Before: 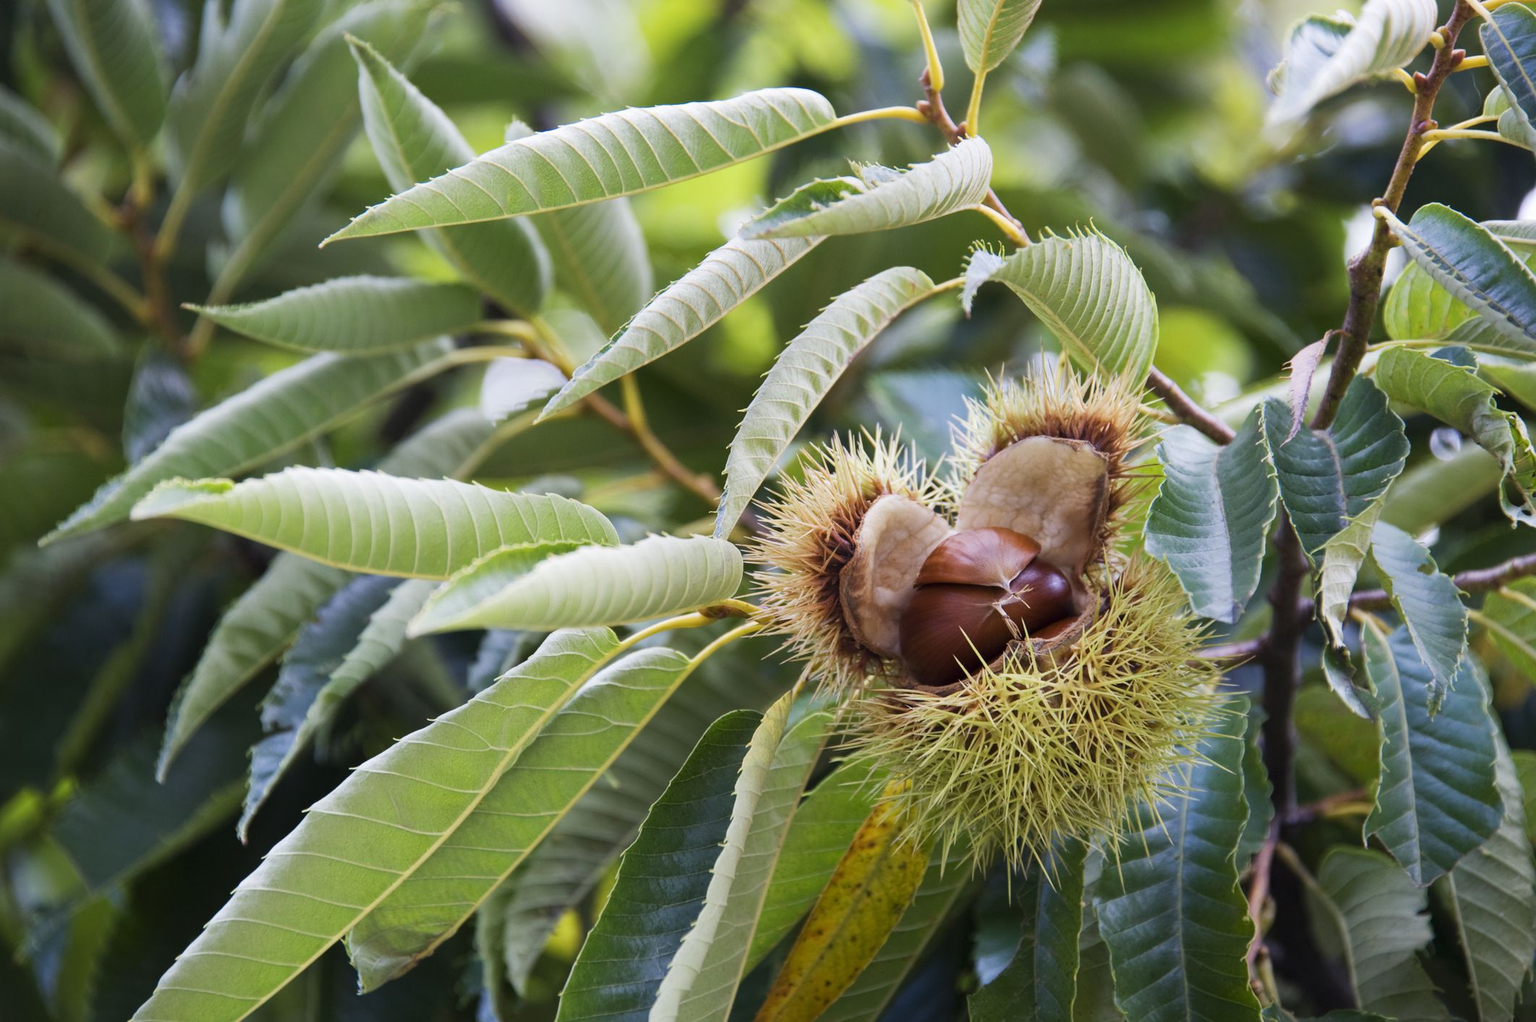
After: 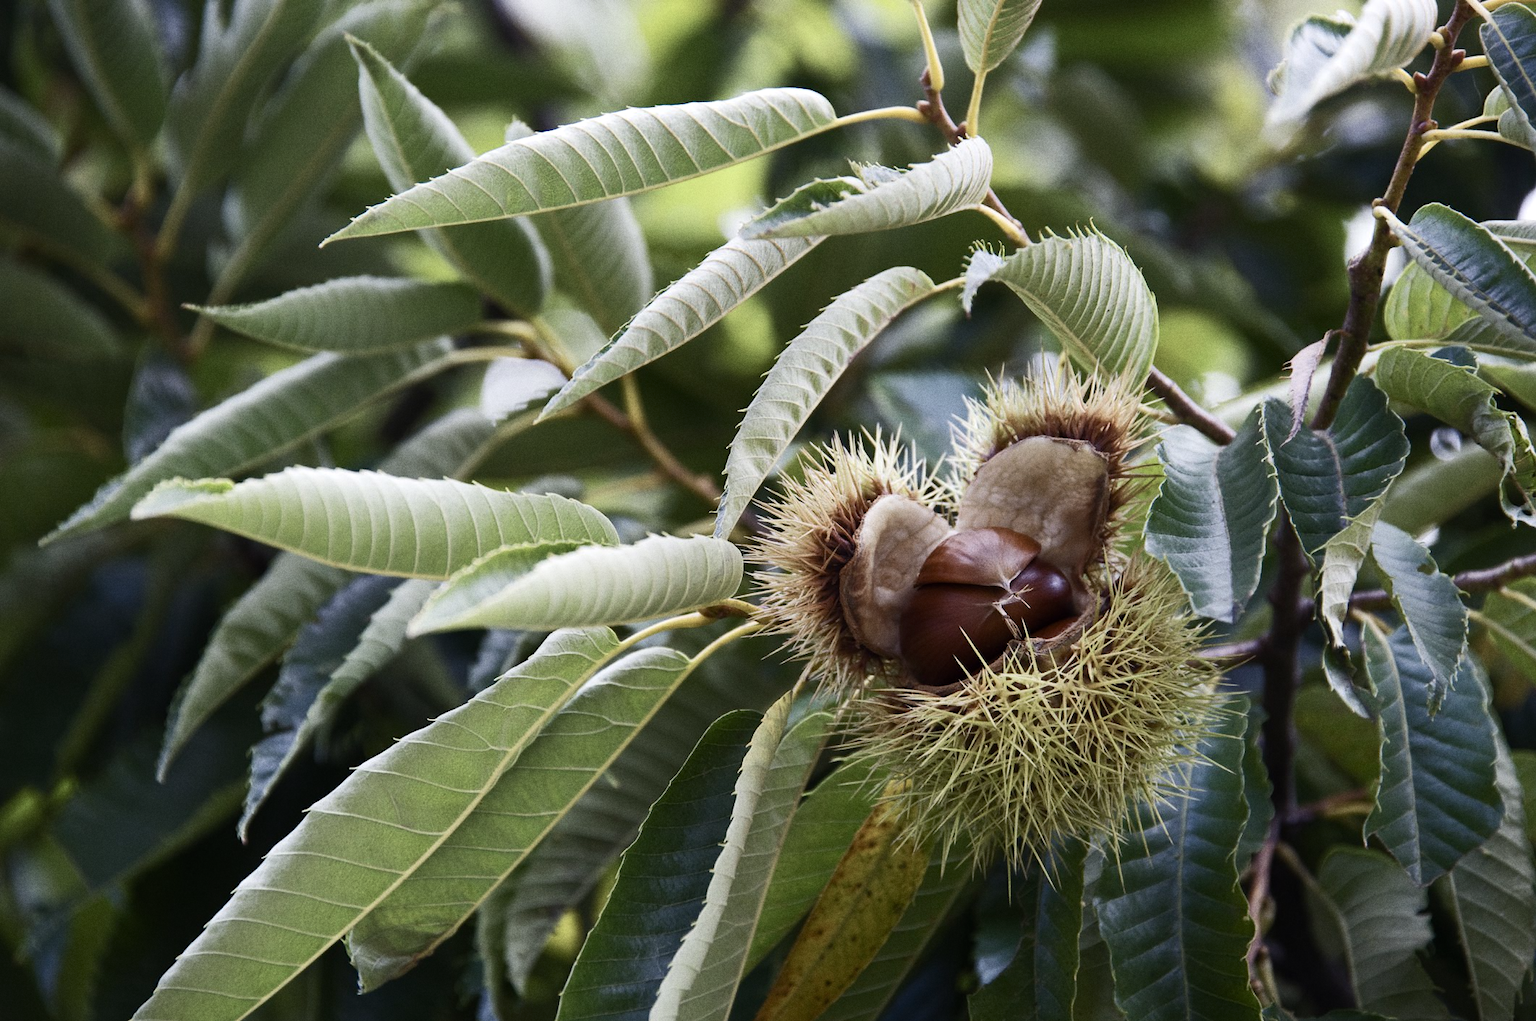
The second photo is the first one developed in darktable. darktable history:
color balance rgb: perceptual saturation grading › highlights -31.88%, perceptual saturation grading › mid-tones 5.8%, perceptual saturation grading › shadows 18.12%, perceptual brilliance grading › highlights 3.62%, perceptual brilliance grading › mid-tones -18.12%, perceptual brilliance grading › shadows -41.3%
grain: on, module defaults
